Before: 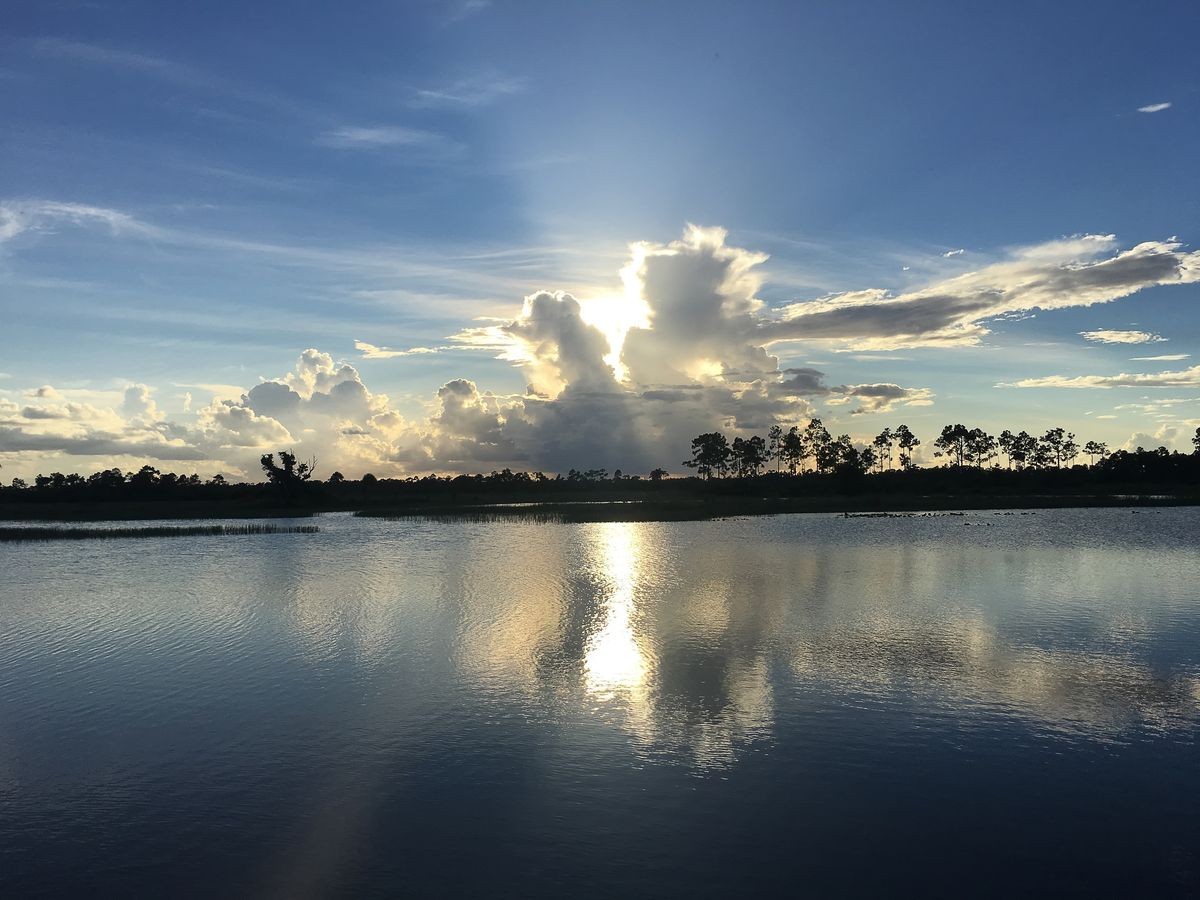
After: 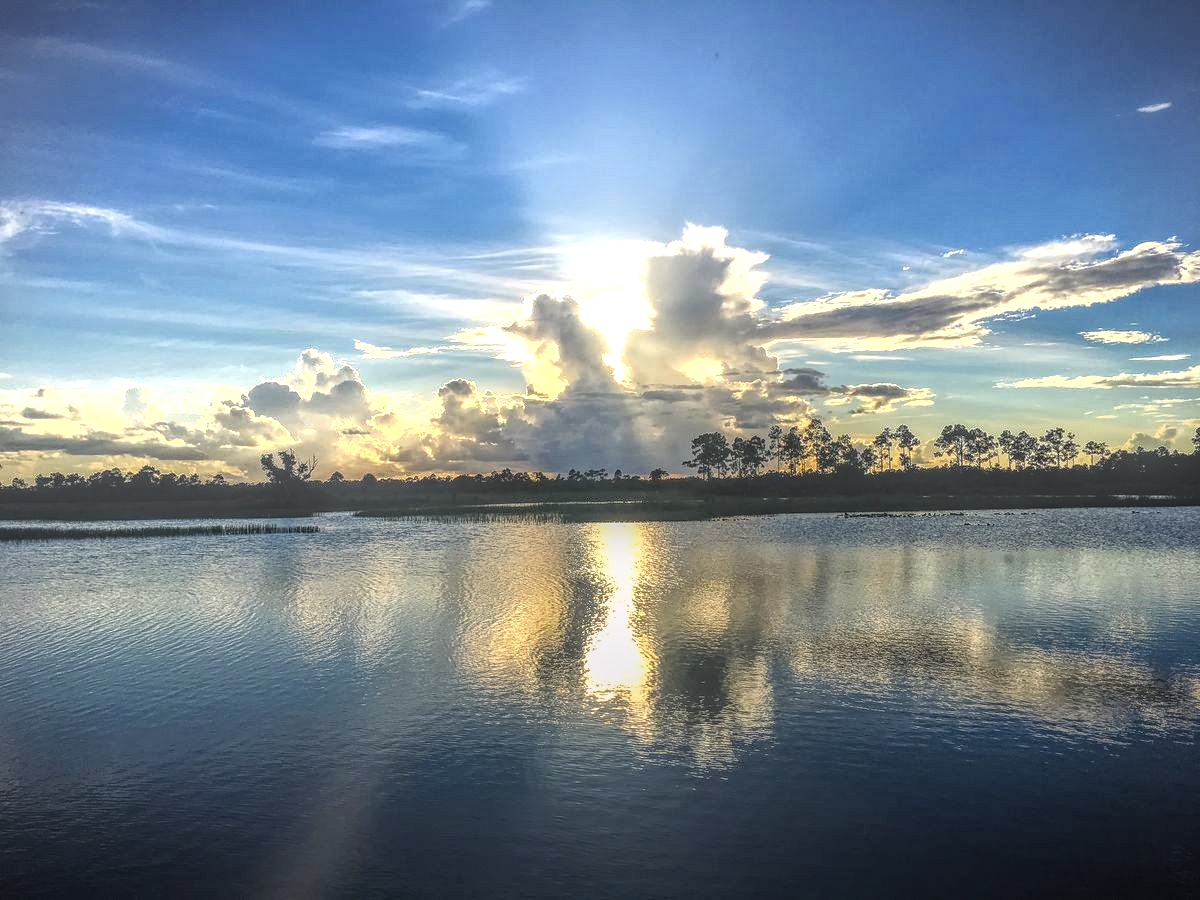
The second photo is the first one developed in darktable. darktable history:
tone equalizer: -8 EV -0.777 EV, -7 EV -0.712 EV, -6 EV -0.573 EV, -5 EV -0.374 EV, -3 EV 0.375 EV, -2 EV 0.6 EV, -1 EV 0.674 EV, +0 EV 0.726 EV
local contrast: highlights 0%, shadows 4%, detail 199%, midtone range 0.247
color balance rgb: highlights gain › chroma 0.28%, highlights gain › hue 330.7°, perceptual saturation grading › global saturation 30.864%, global vibrance 3.219%
vignetting: fall-off start 97.16%, center (0, 0.009), width/height ratio 1.183
